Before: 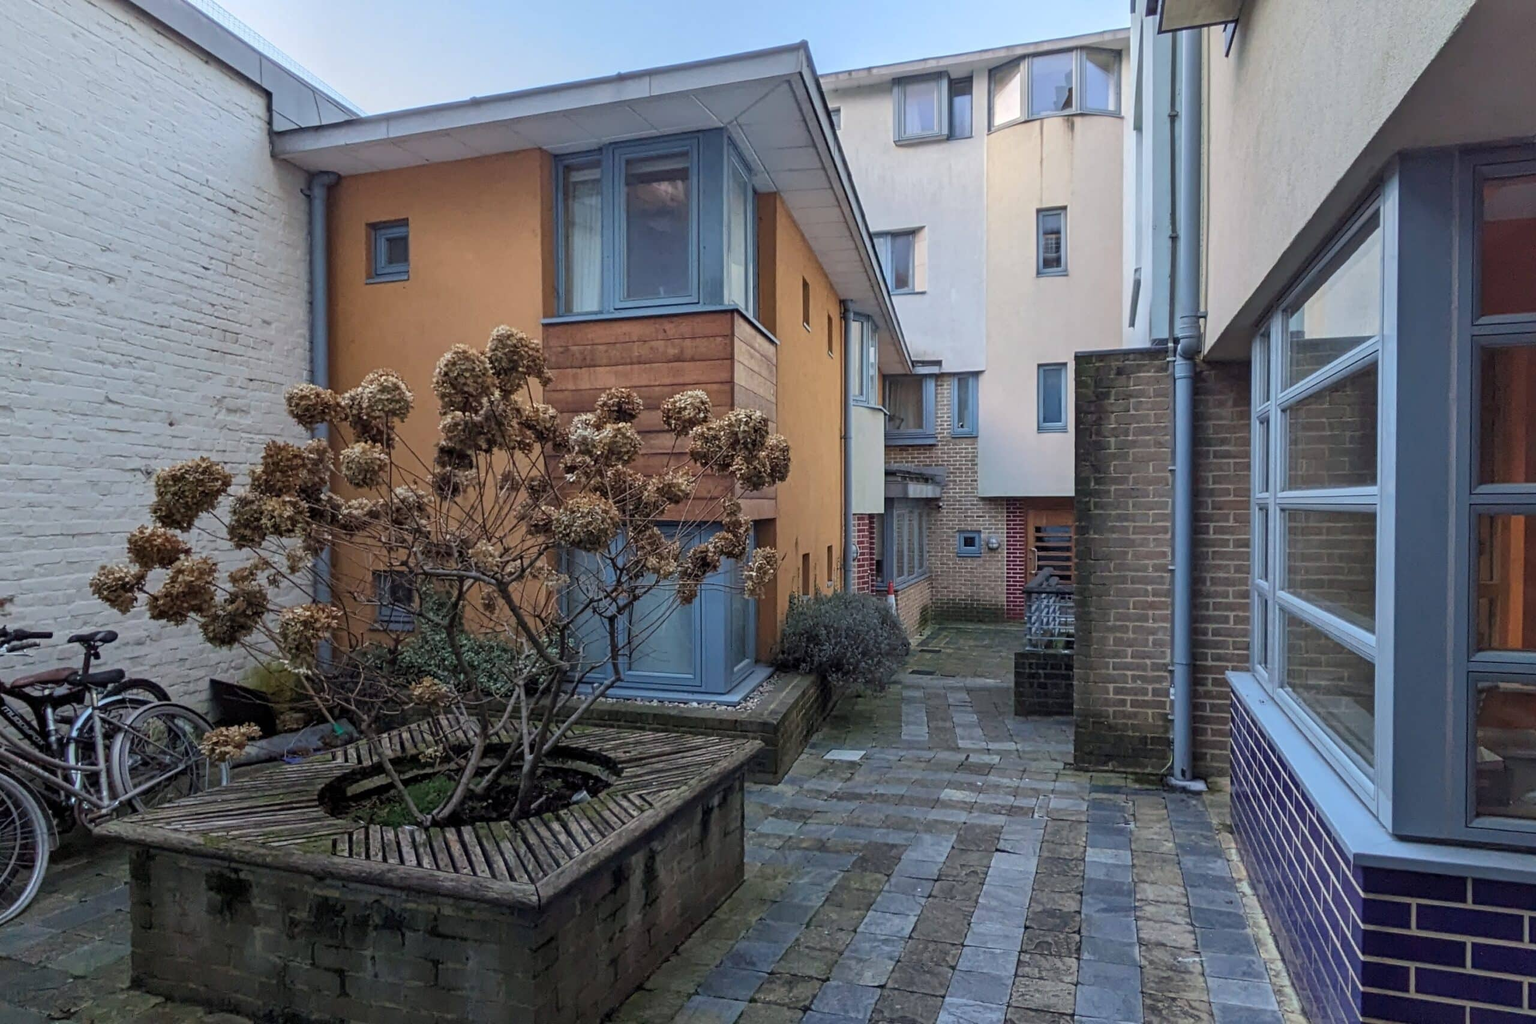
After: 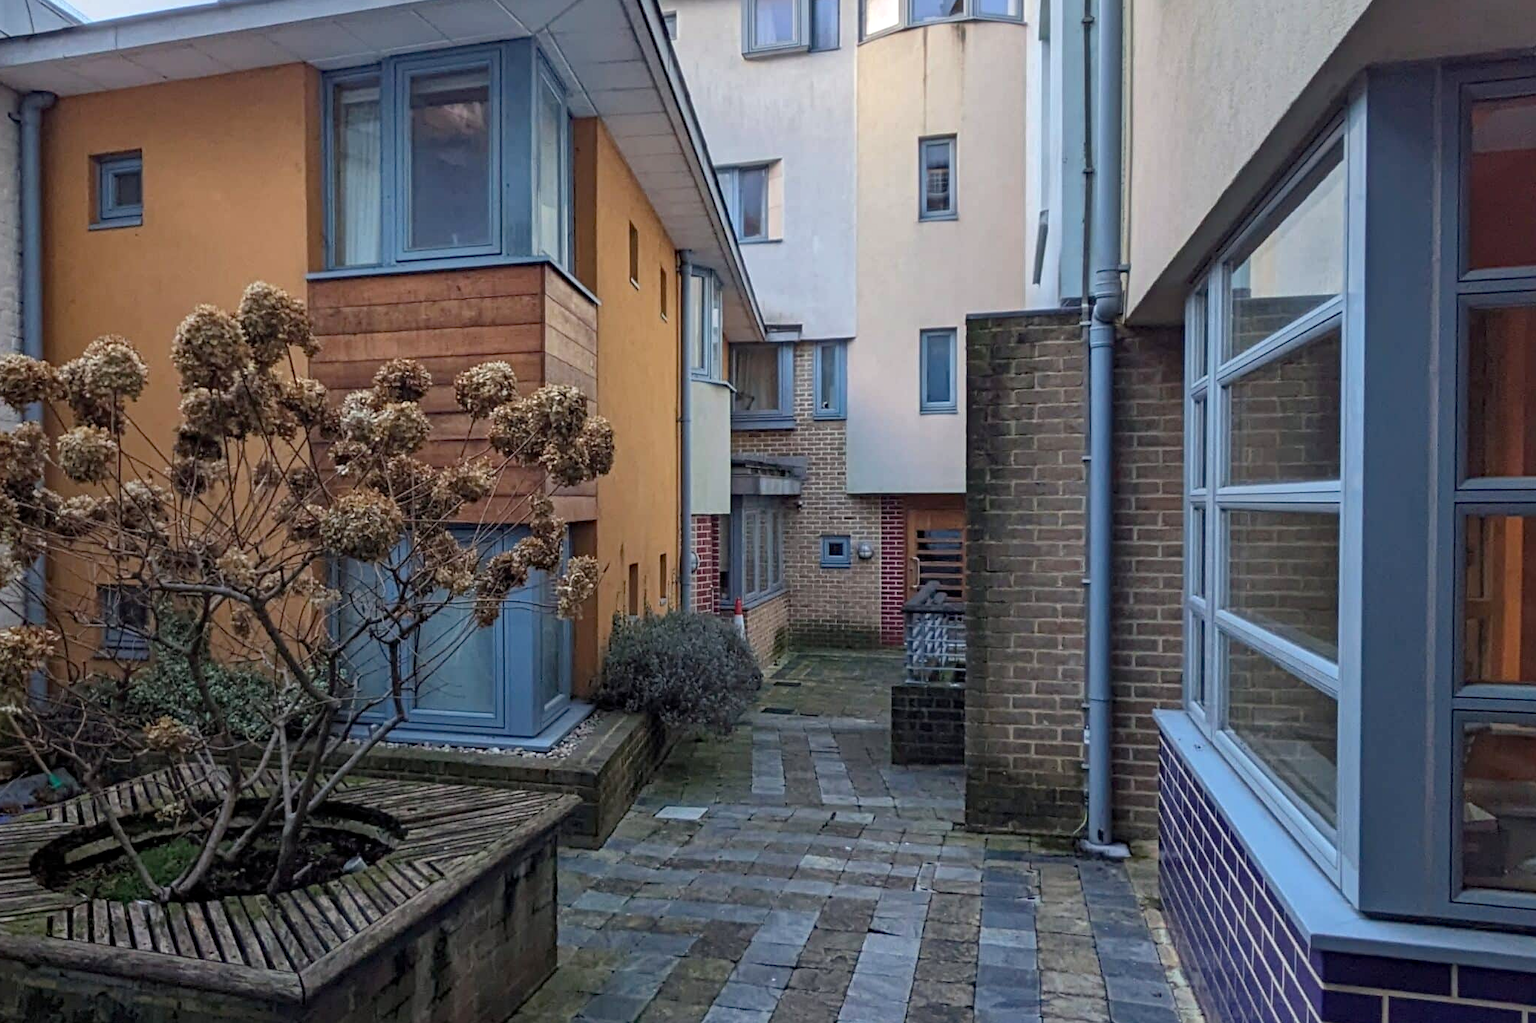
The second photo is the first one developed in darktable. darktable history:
crop: left 19.159%, top 9.58%, bottom 9.58%
haze removal: compatibility mode true, adaptive false
